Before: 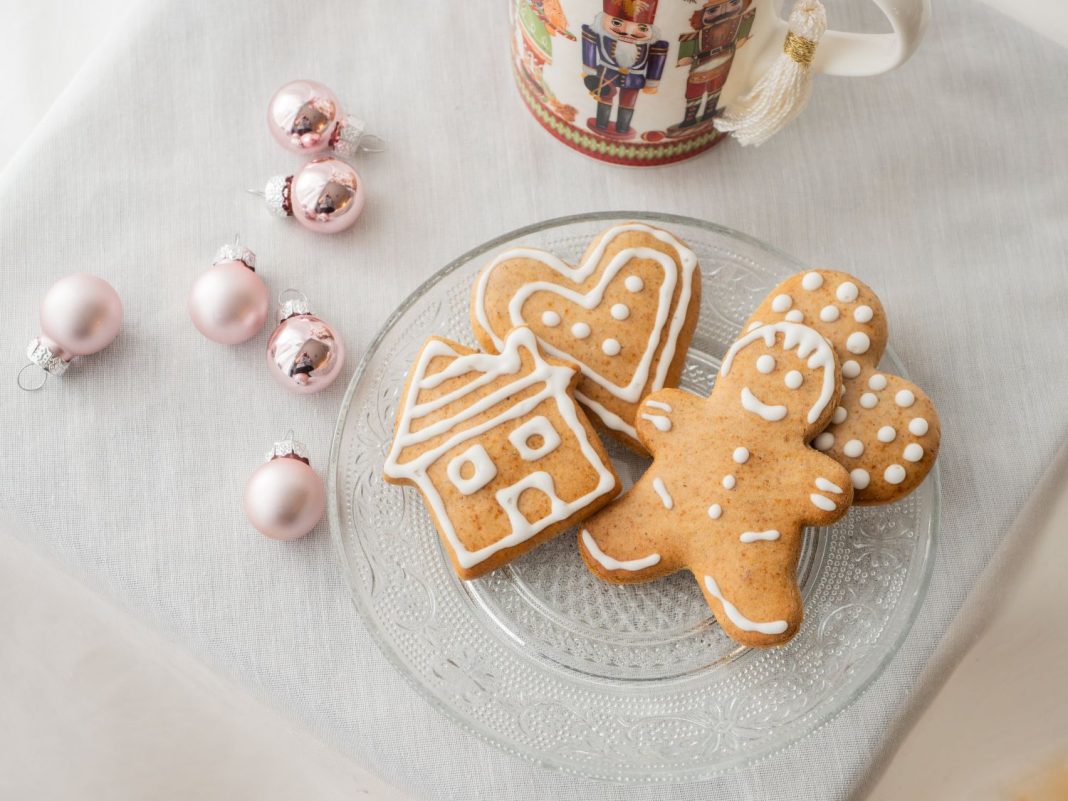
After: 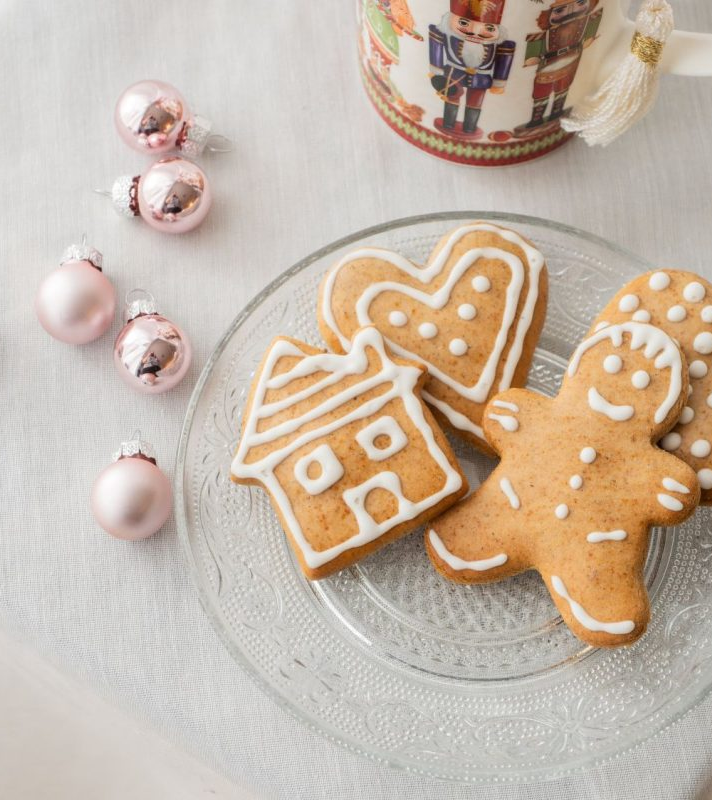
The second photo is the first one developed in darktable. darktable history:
crop and rotate: left 14.351%, right 18.956%
